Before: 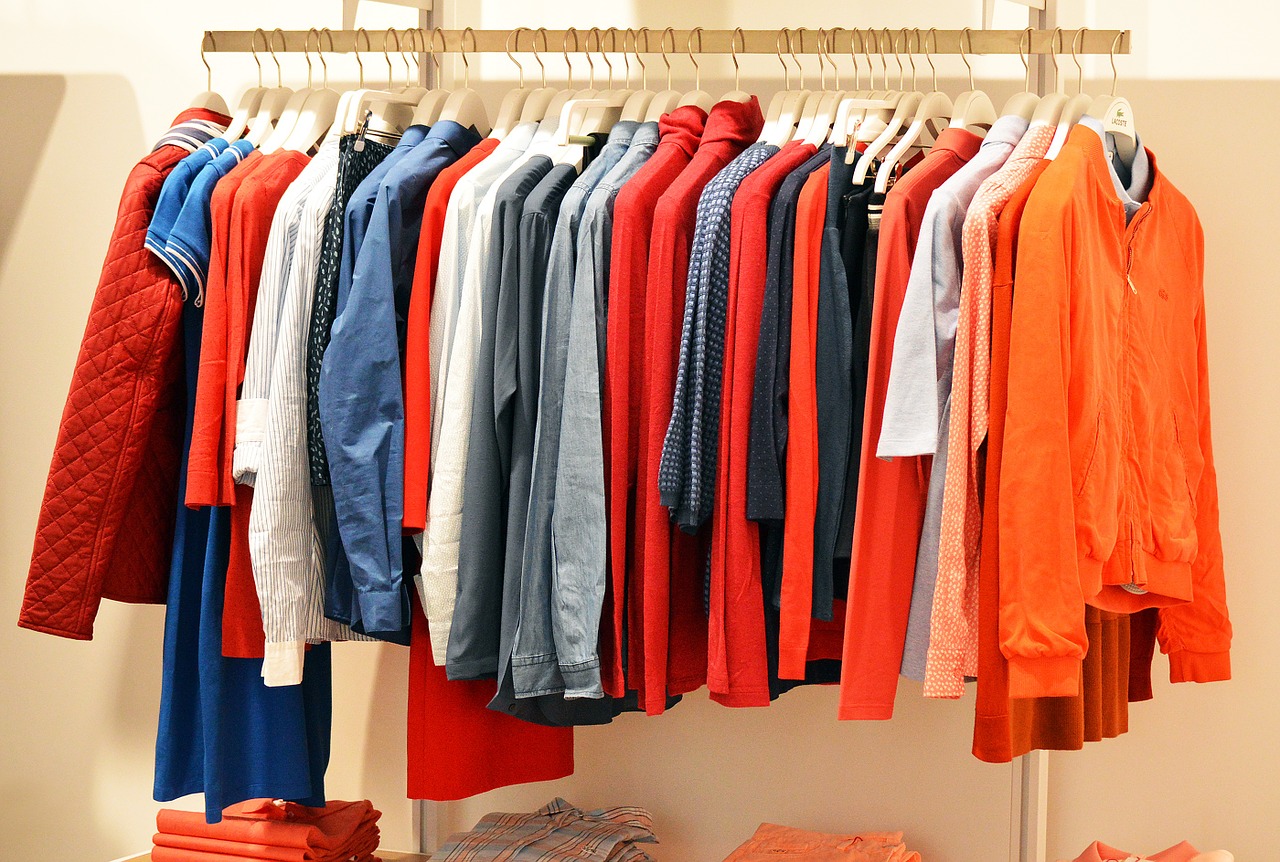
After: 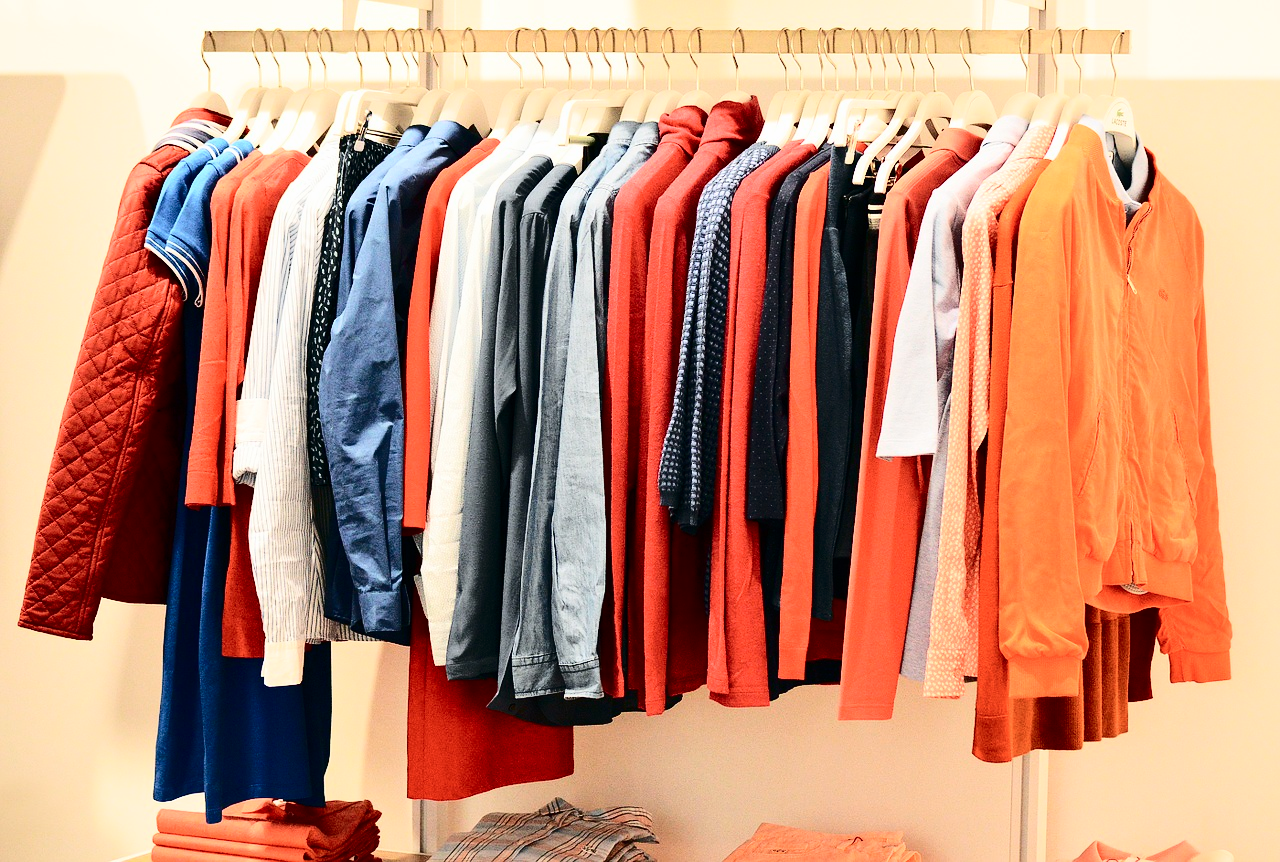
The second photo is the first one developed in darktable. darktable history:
tone curve: curves: ch0 [(0, 0) (0.179, 0.073) (0.265, 0.147) (0.463, 0.553) (0.51, 0.635) (0.716, 0.863) (1, 0.997)], color space Lab, independent channels, preserve colors none
